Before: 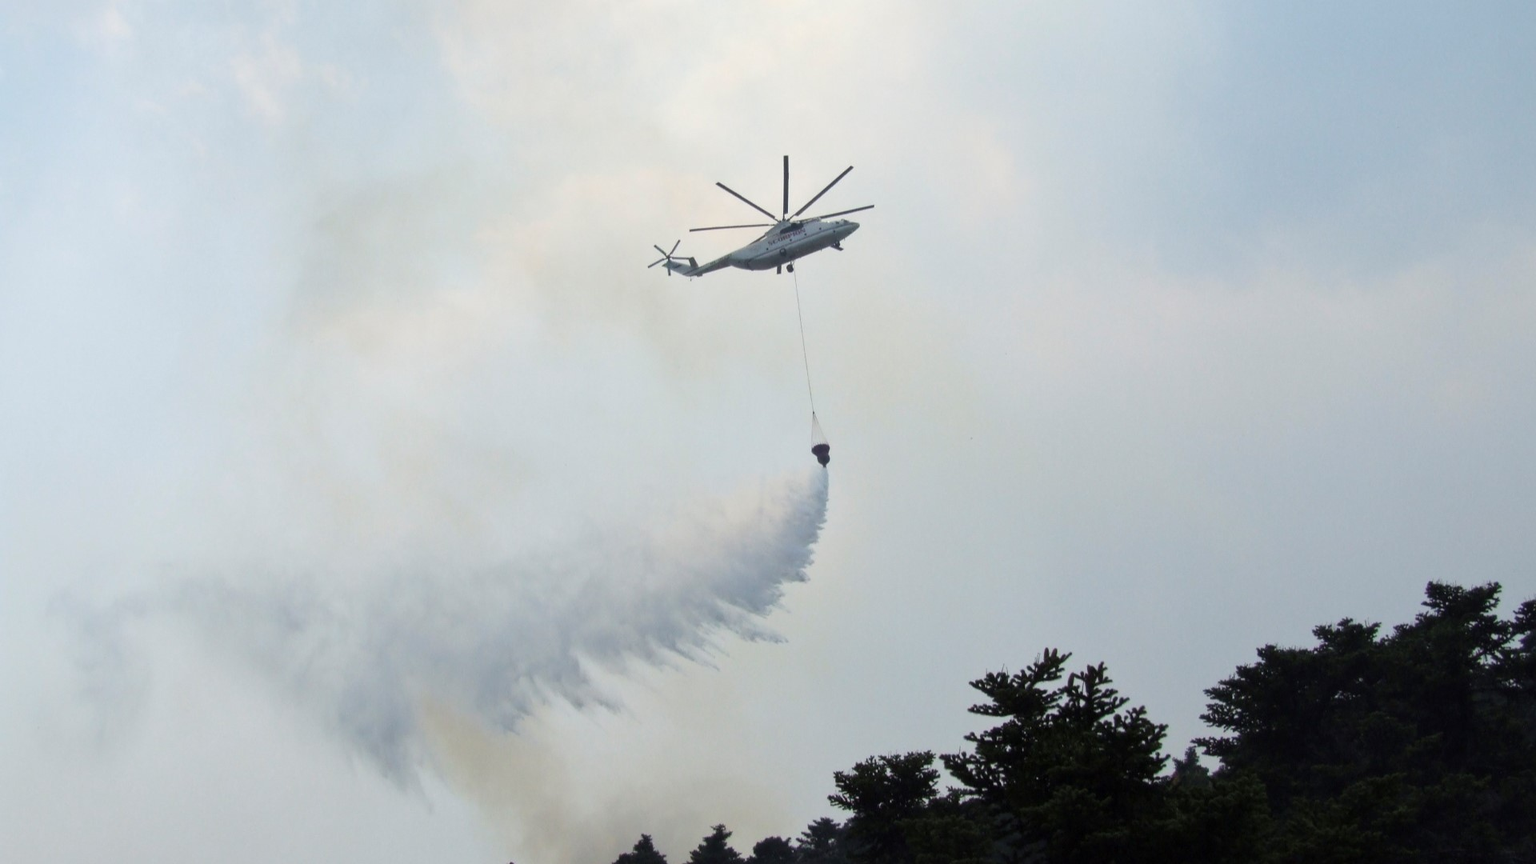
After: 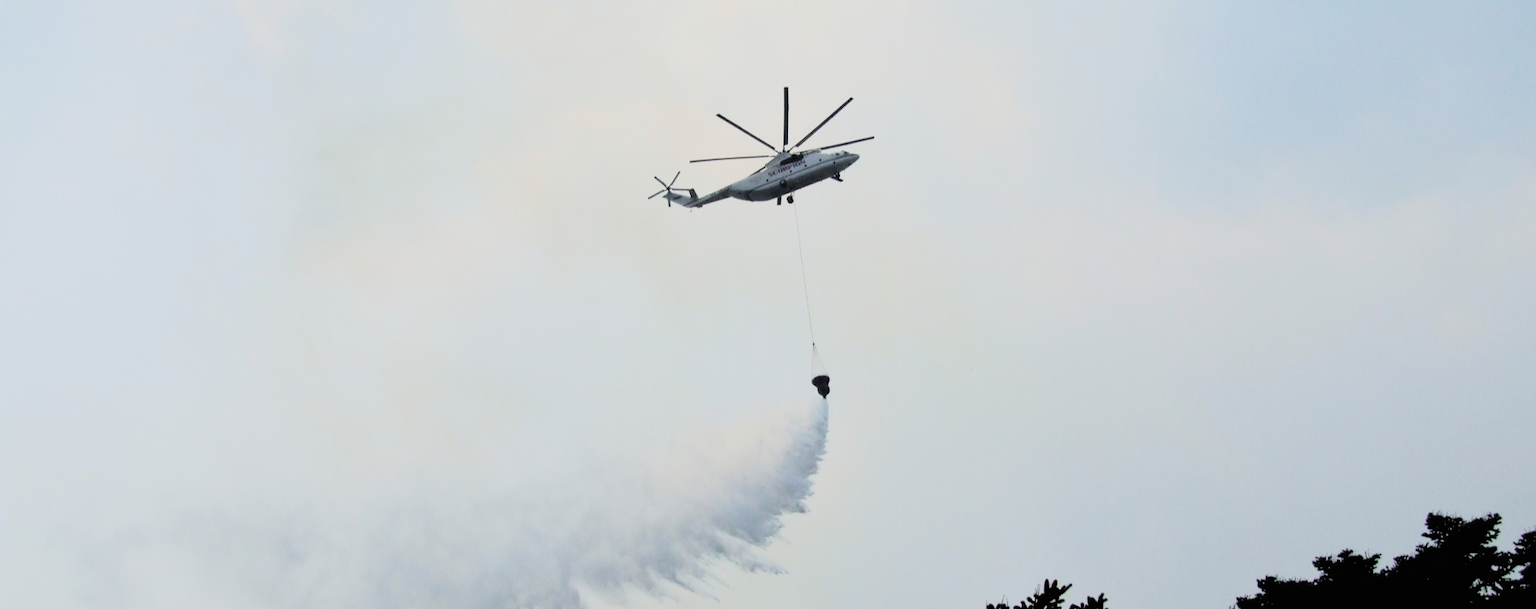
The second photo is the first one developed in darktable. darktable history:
tone curve: curves: ch0 [(0, 0.006) (0.037, 0.022) (0.123, 0.105) (0.19, 0.173) (0.277, 0.279) (0.474, 0.517) (0.597, 0.662) (0.687, 0.774) (0.855, 0.891) (1, 0.982)]; ch1 [(0, 0) (0.243, 0.245) (0.422, 0.415) (0.493, 0.495) (0.508, 0.503) (0.544, 0.552) (0.557, 0.582) (0.626, 0.672) (0.694, 0.732) (1, 1)]; ch2 [(0, 0) (0.249, 0.216) (0.356, 0.329) (0.424, 0.442) (0.476, 0.483) (0.498, 0.5) (0.517, 0.519) (0.532, 0.539) (0.562, 0.596) (0.614, 0.662) (0.706, 0.757) (0.808, 0.809) (0.991, 0.968)], color space Lab, linked channels, preserve colors none
filmic rgb: black relative exposure -5.15 EV, white relative exposure 3.99 EV, hardness 2.9, contrast 1.297, highlights saturation mix -31.14%
exposure: exposure -0.156 EV, compensate highlight preservation false
crop and rotate: top 8.104%, bottom 21.276%
